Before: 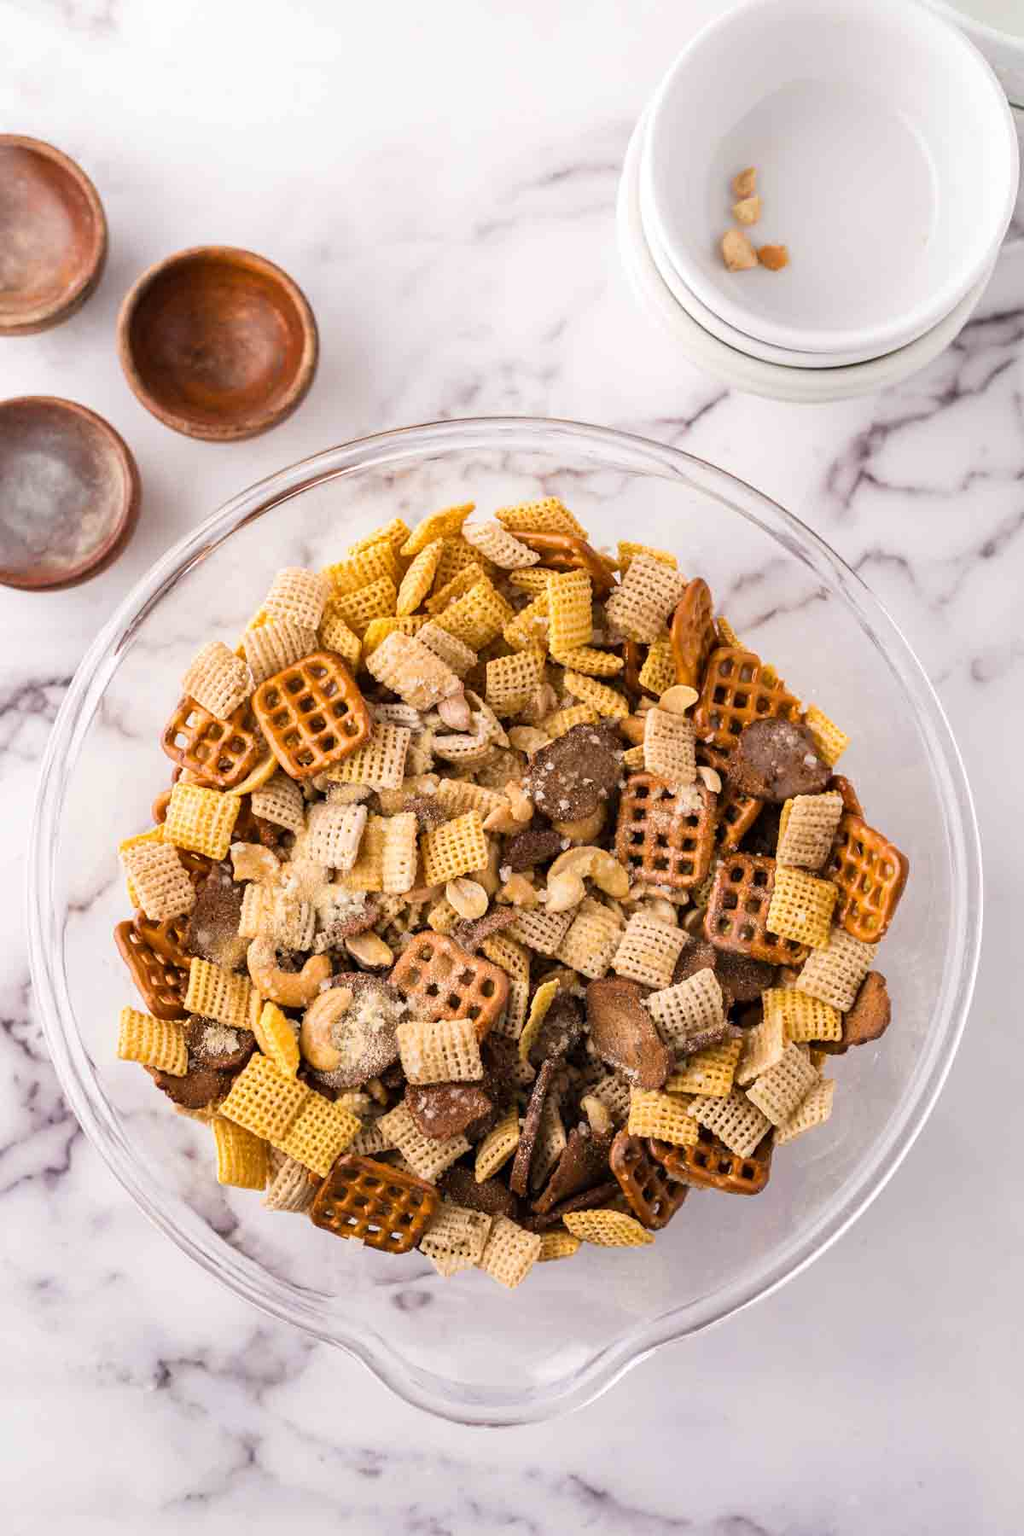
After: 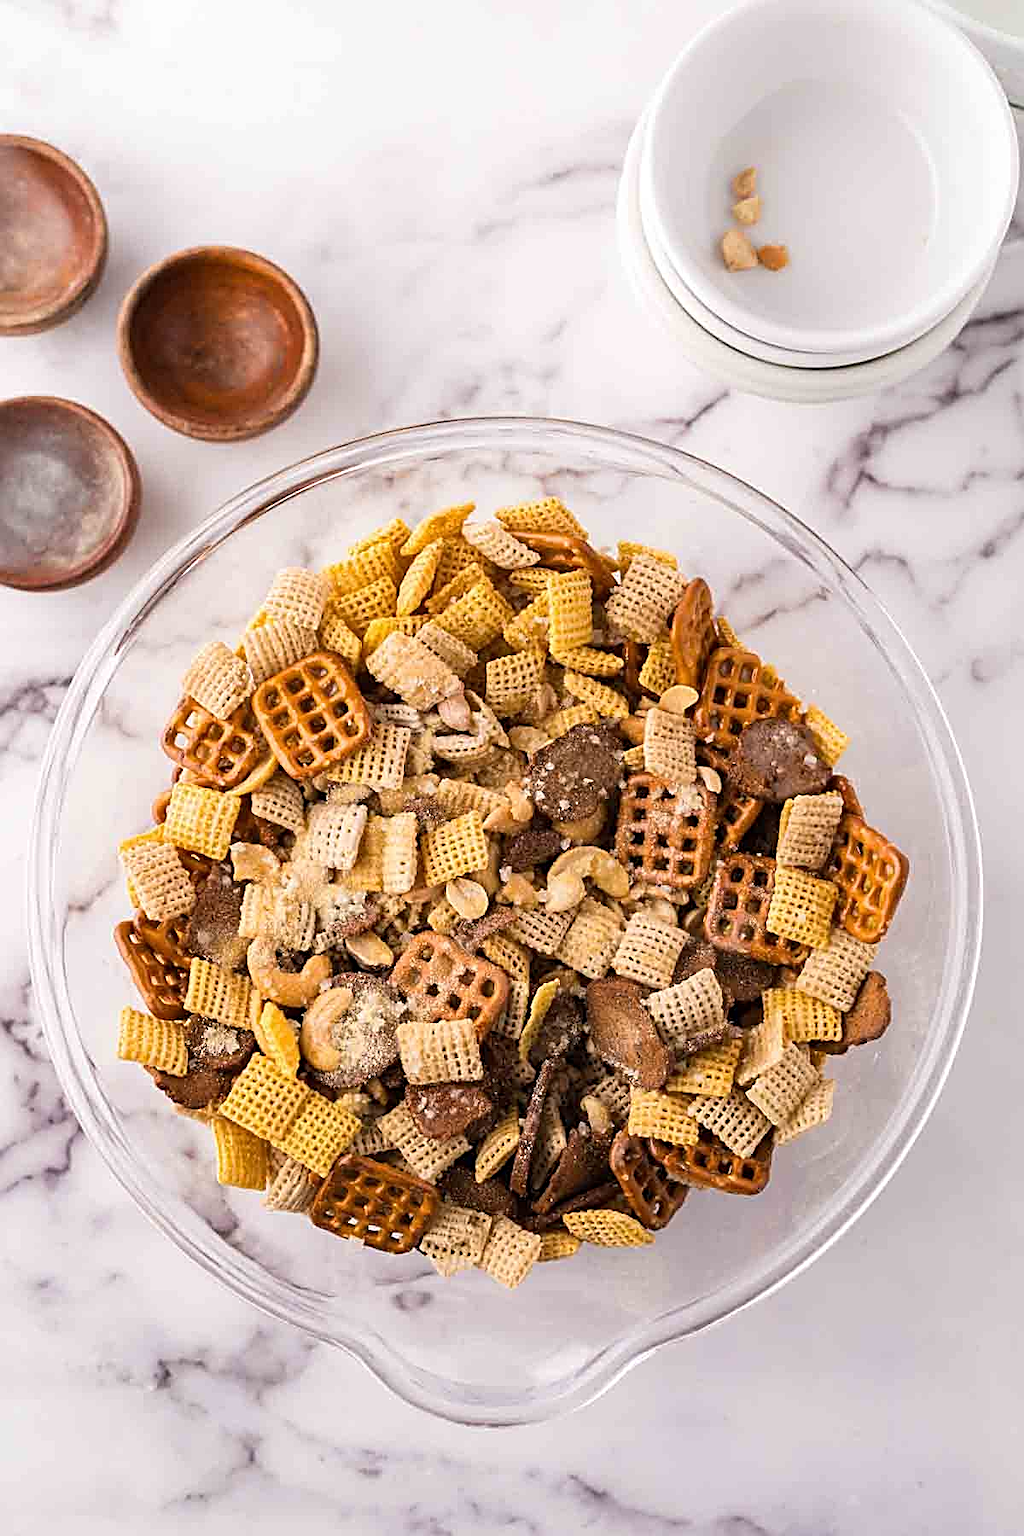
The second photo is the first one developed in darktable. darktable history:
sharpen: radius 2.587, amount 0.696
